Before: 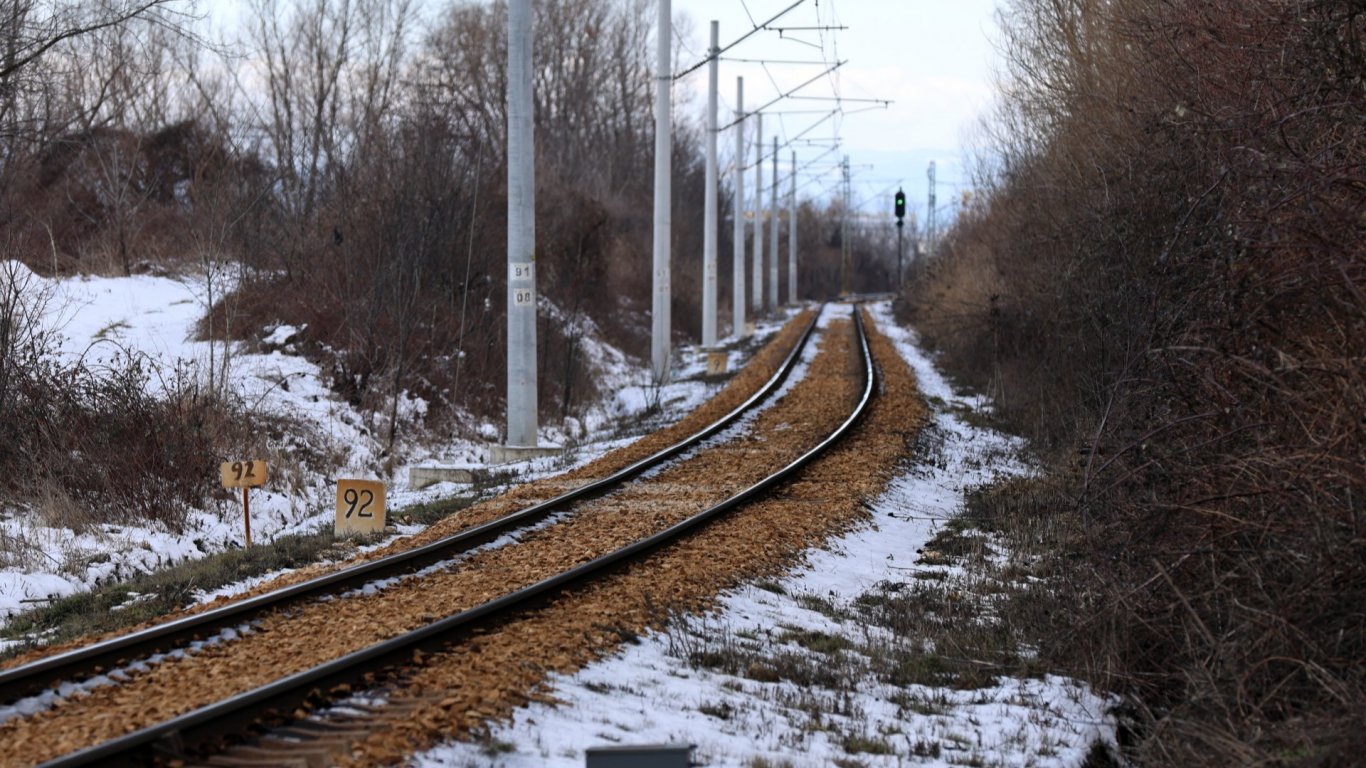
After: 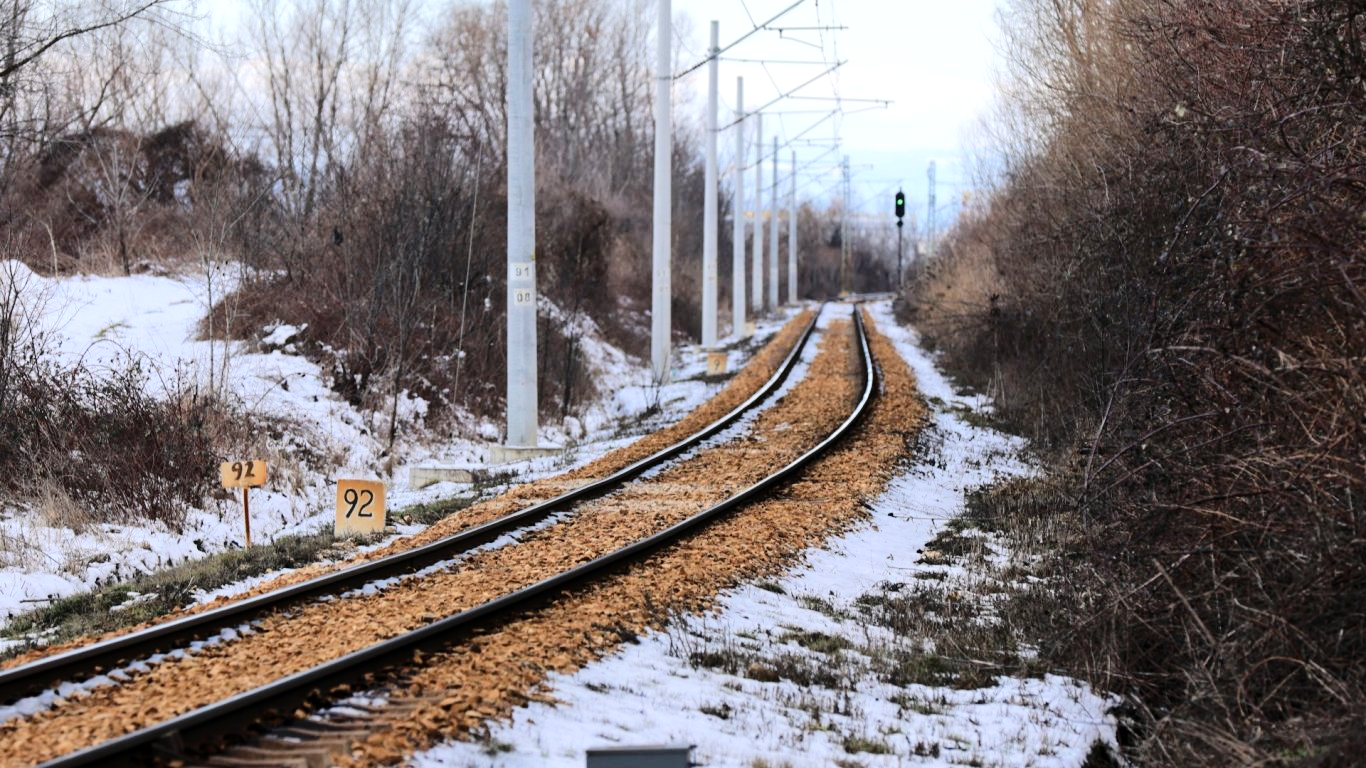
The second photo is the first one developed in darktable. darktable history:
tone equalizer: -7 EV 0.144 EV, -6 EV 0.561 EV, -5 EV 1.17 EV, -4 EV 1.32 EV, -3 EV 1.14 EV, -2 EV 0.6 EV, -1 EV 0.166 EV, edges refinement/feathering 500, mask exposure compensation -1.57 EV, preserve details no
